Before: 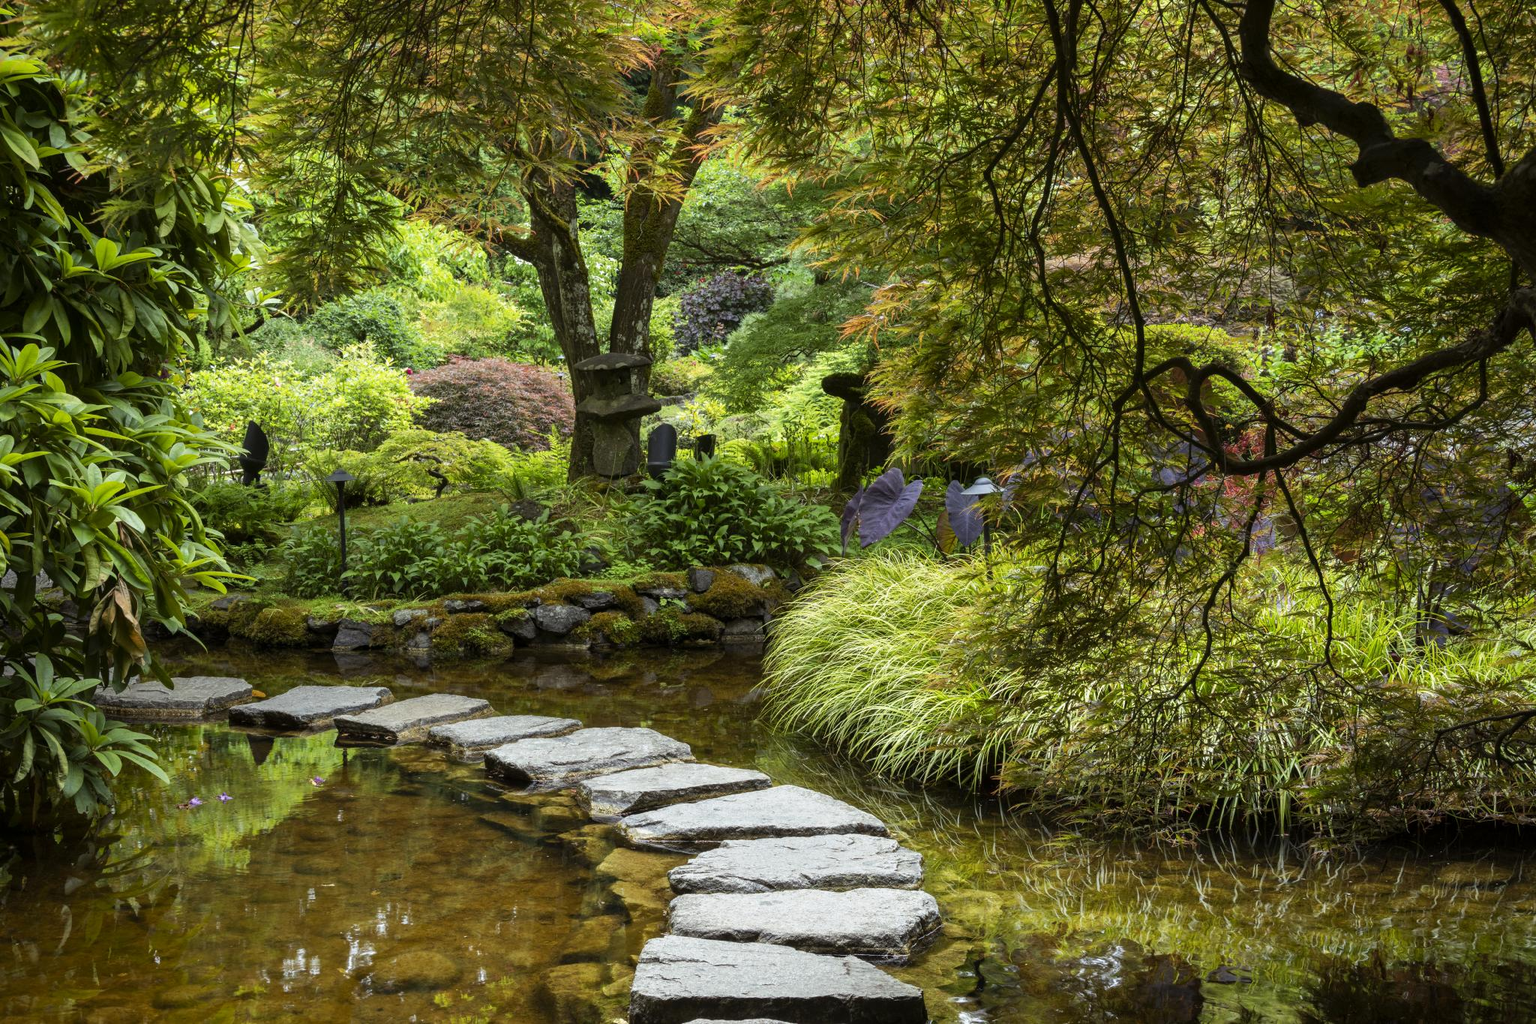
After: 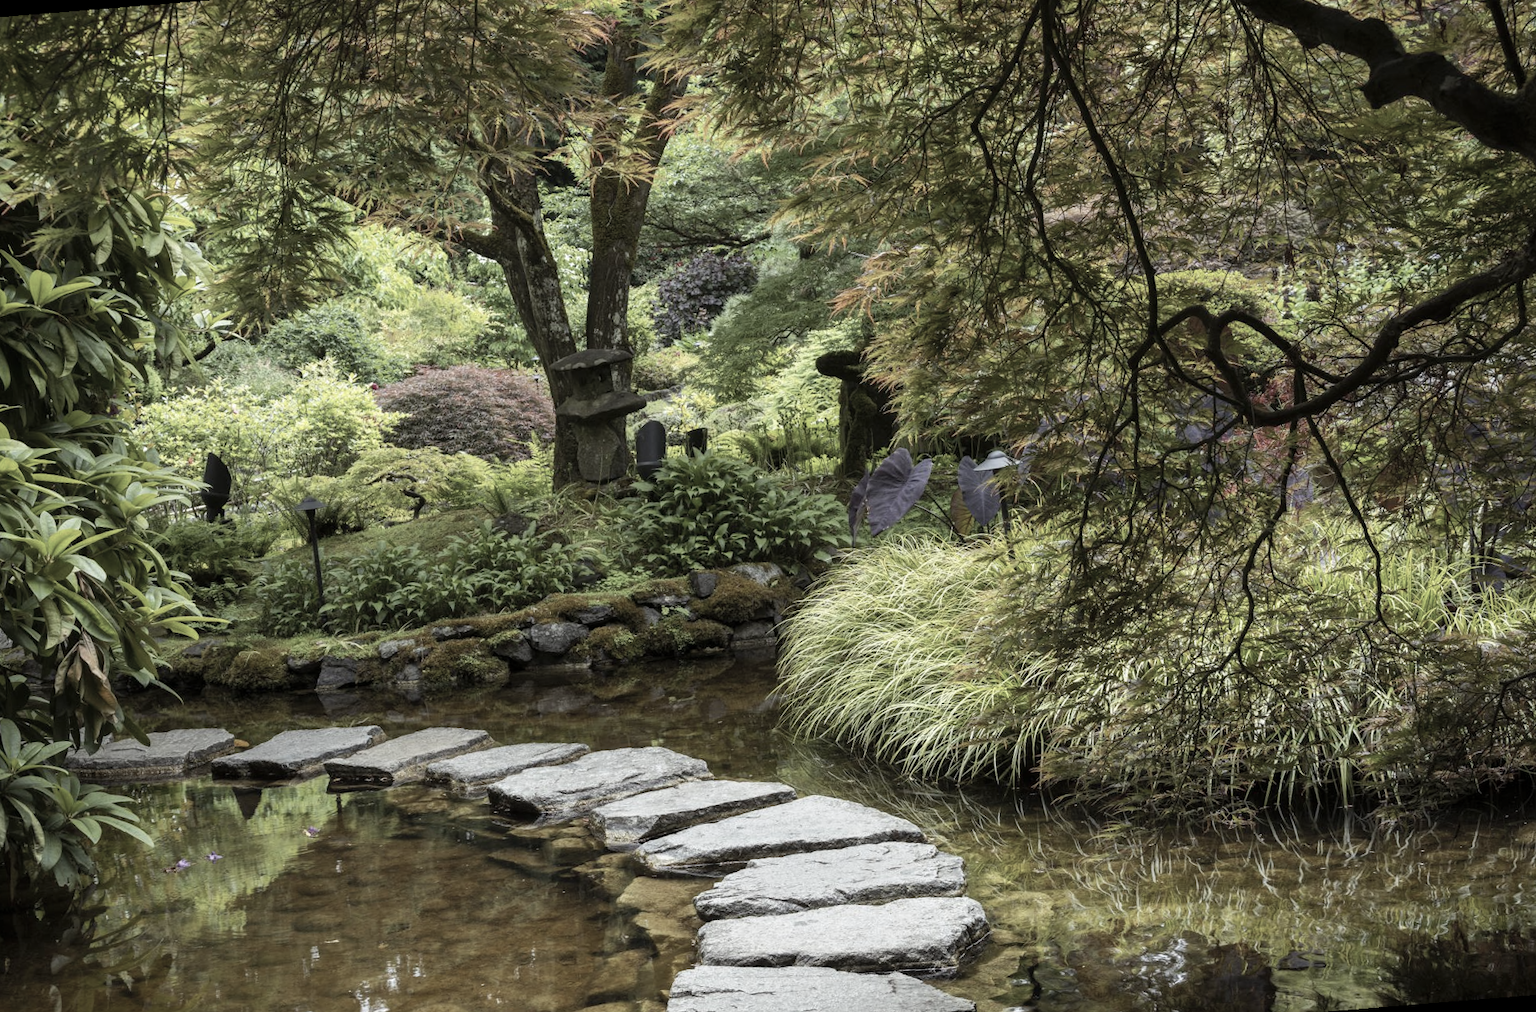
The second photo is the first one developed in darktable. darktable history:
color correction: saturation 0.5
rotate and perspective: rotation -4.57°, crop left 0.054, crop right 0.944, crop top 0.087, crop bottom 0.914
